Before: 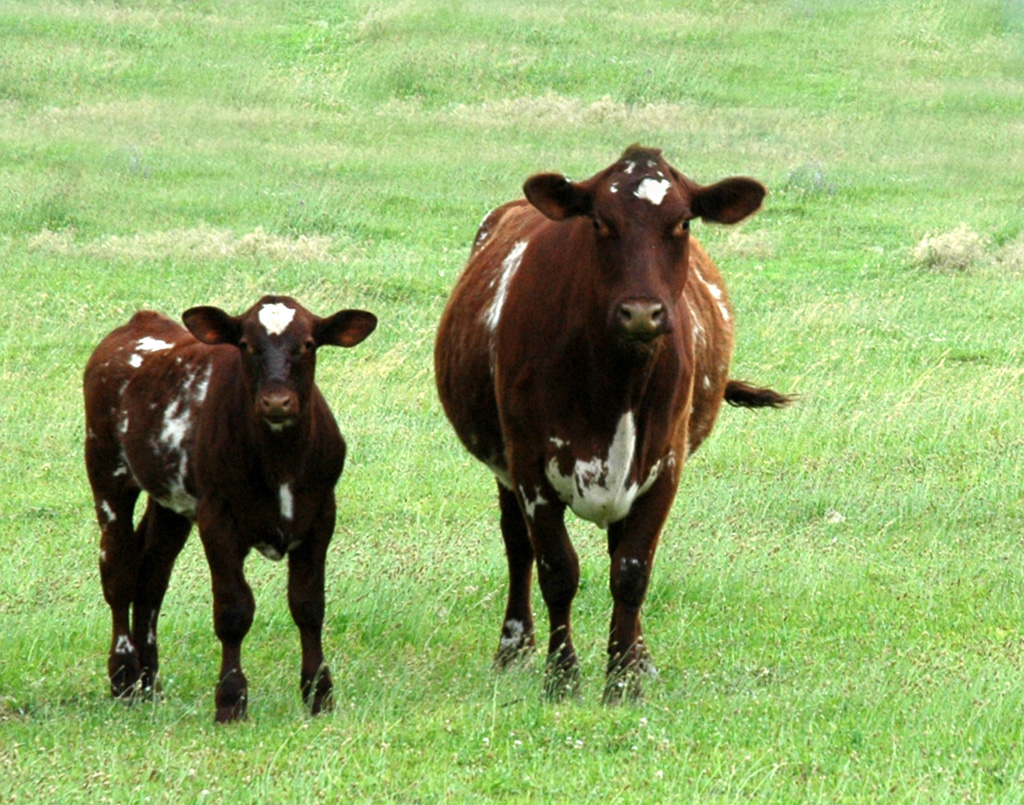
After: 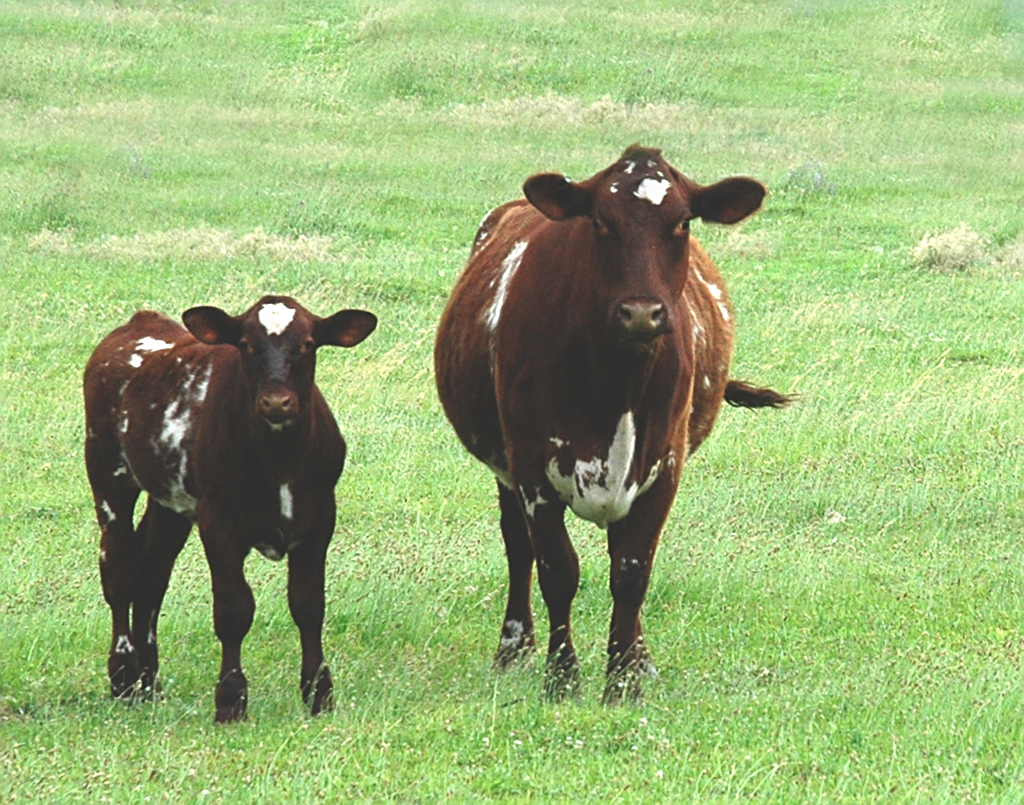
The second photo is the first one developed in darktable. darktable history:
exposure: black level correction -0.028, compensate exposure bias true, compensate highlight preservation false
sharpen: on, module defaults
